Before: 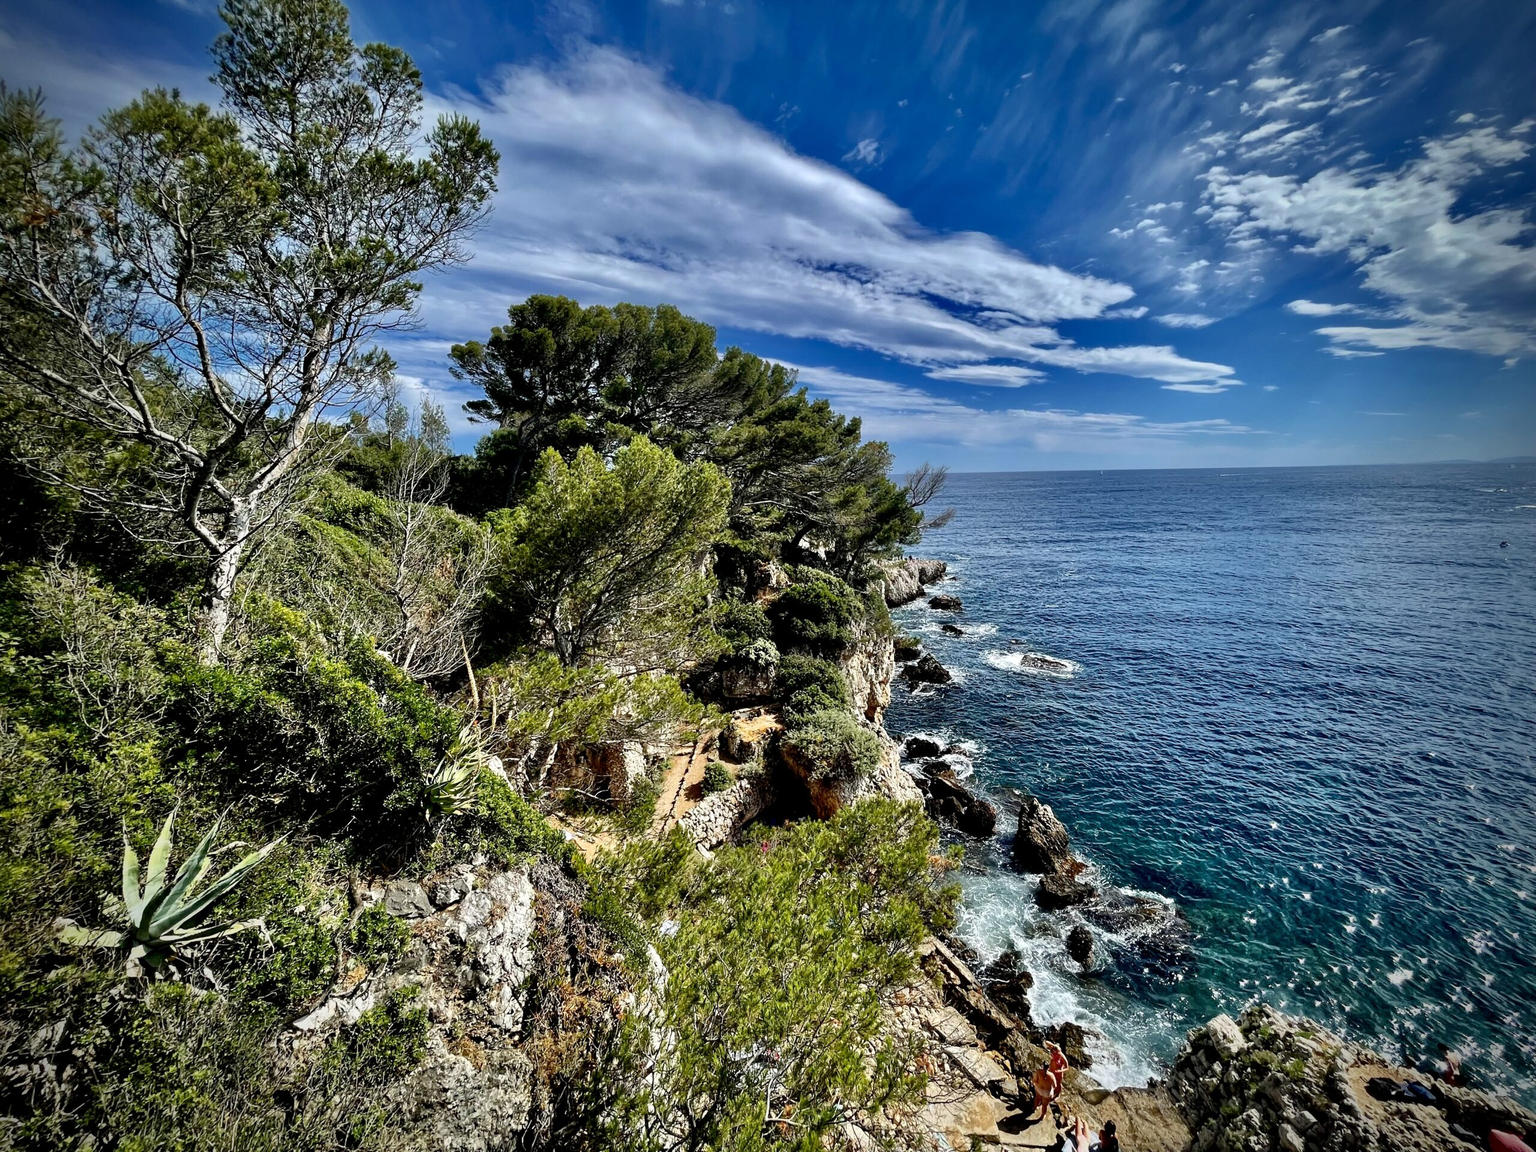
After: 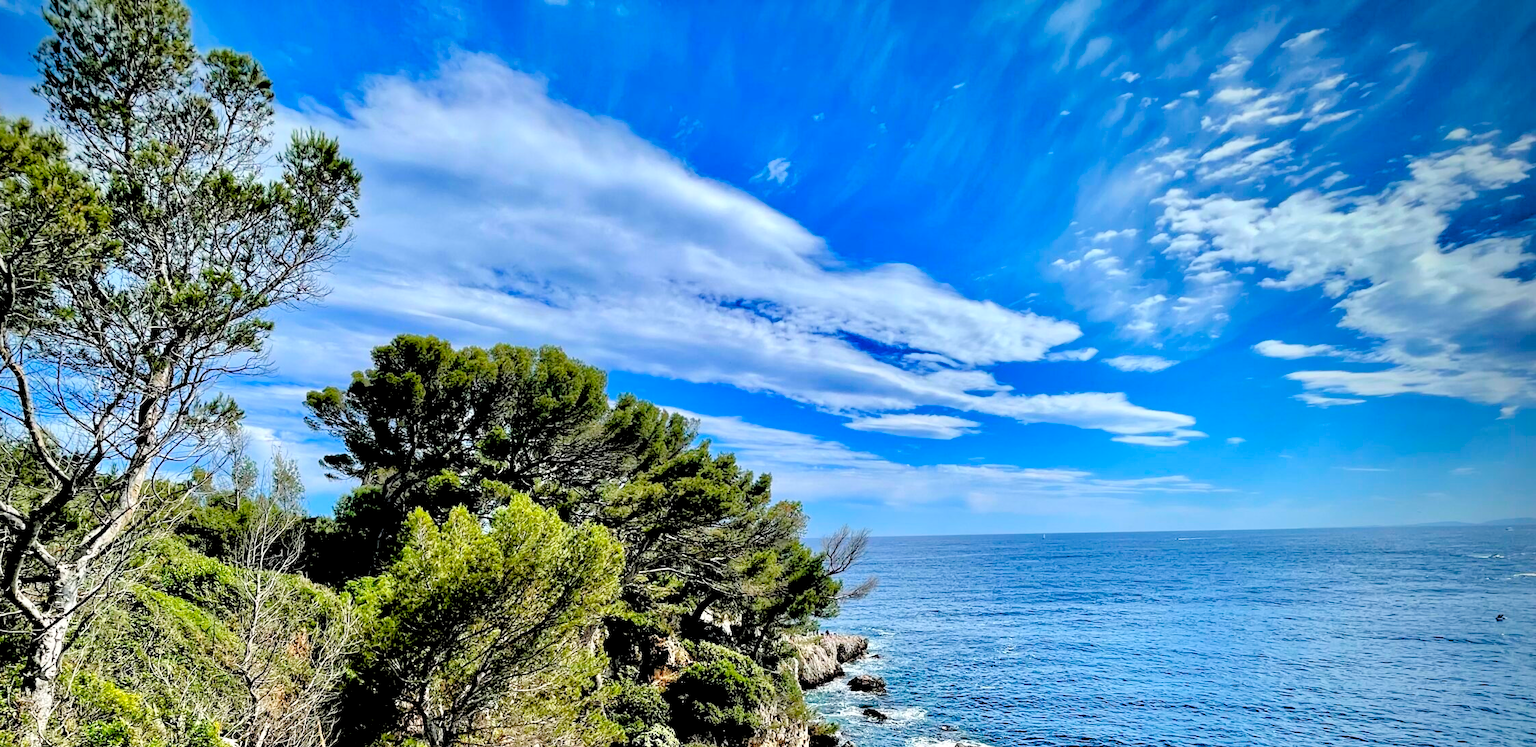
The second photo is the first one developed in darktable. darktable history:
levels: levels [0.072, 0.414, 0.976]
rgb levels: levels [[0.01, 0.419, 0.839], [0, 0.5, 1], [0, 0.5, 1]]
crop and rotate: left 11.812%, bottom 42.776%
shadows and highlights: shadows 25, white point adjustment -3, highlights -30
